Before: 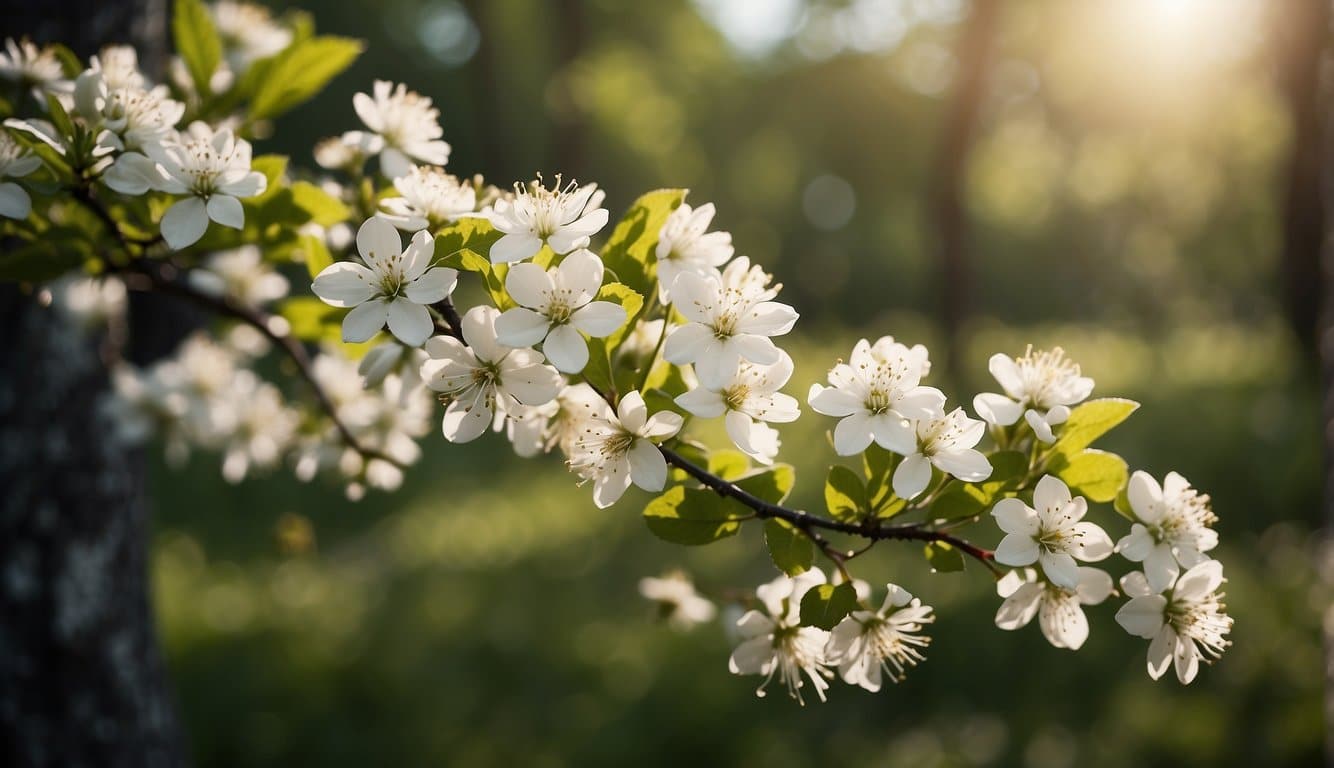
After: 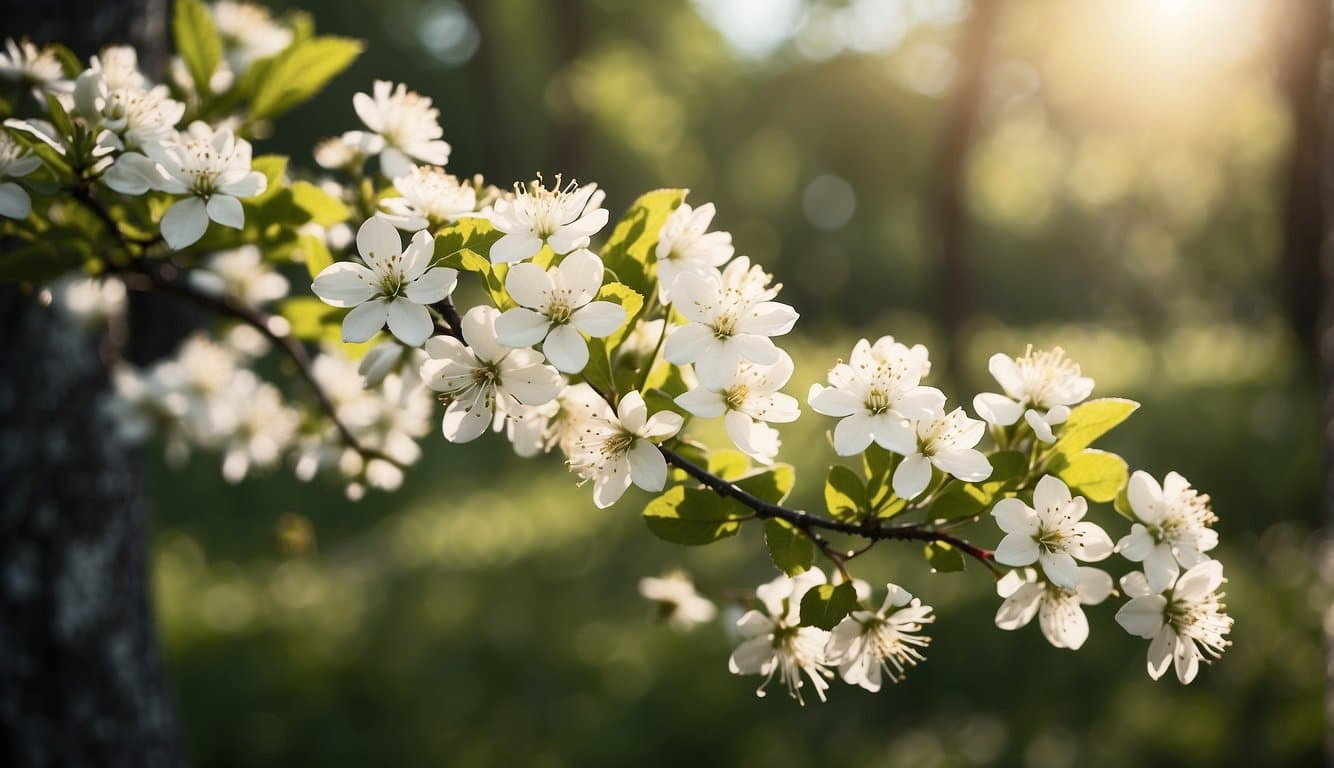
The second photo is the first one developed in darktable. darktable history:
tone curve: curves: ch0 [(0, 0) (0.003, 0.006) (0.011, 0.015) (0.025, 0.032) (0.044, 0.054) (0.069, 0.079) (0.1, 0.111) (0.136, 0.146) (0.177, 0.186) (0.224, 0.229) (0.277, 0.286) (0.335, 0.348) (0.399, 0.426) (0.468, 0.514) (0.543, 0.609) (0.623, 0.706) (0.709, 0.789) (0.801, 0.862) (0.898, 0.926) (1, 1)], color space Lab, independent channels, preserve colors none
